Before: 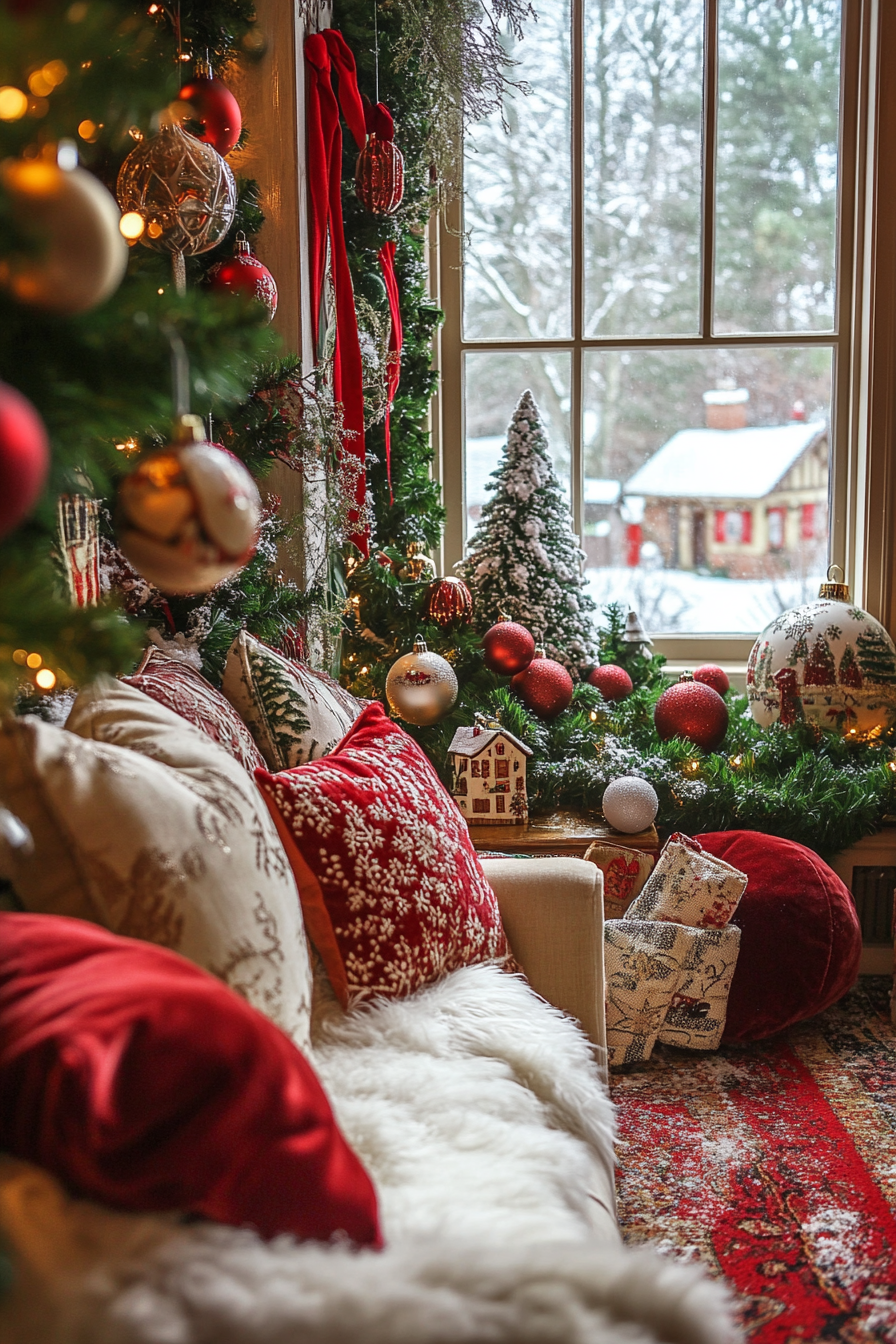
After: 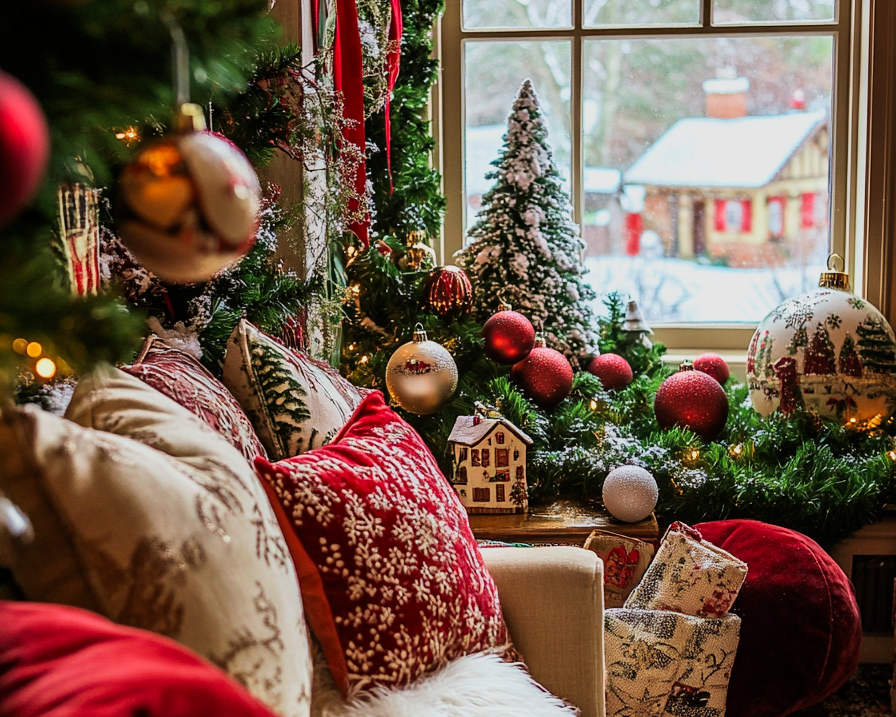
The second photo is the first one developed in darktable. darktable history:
crop and rotate: top 23.156%, bottom 23.491%
contrast brightness saturation: saturation 0.131
filmic rgb: black relative exposure -16 EV, white relative exposure 5.3 EV, hardness 5.92, contrast 1.252, iterations of high-quality reconstruction 0
velvia: strength 44.84%
